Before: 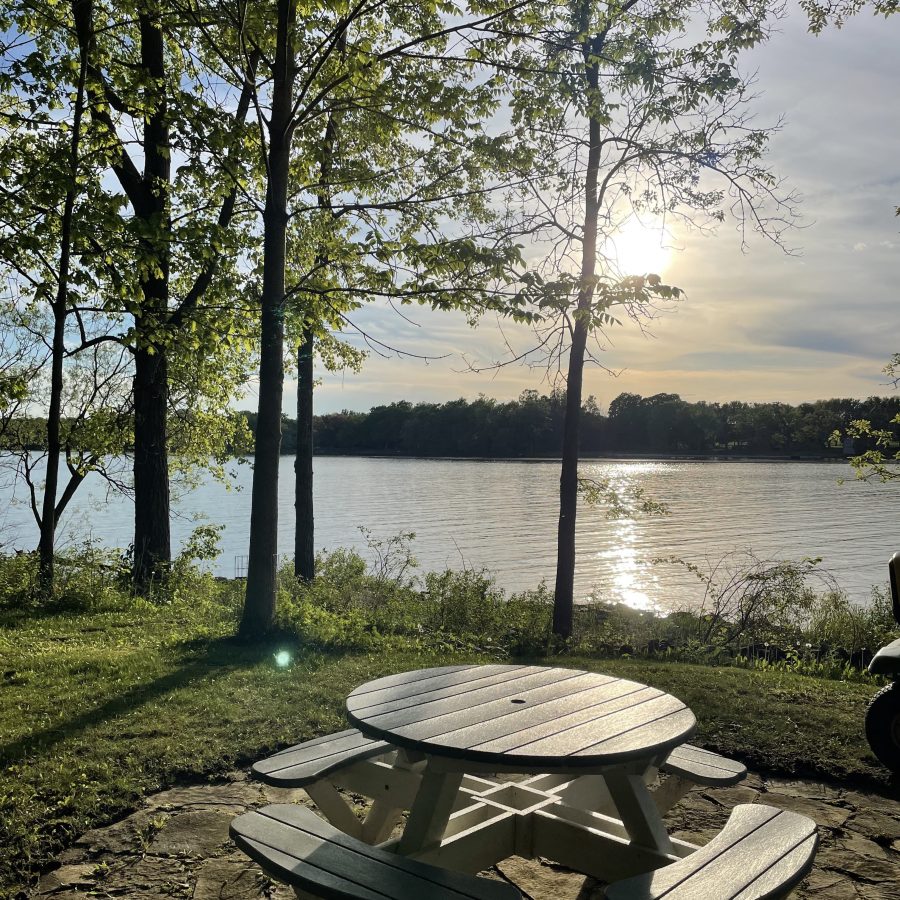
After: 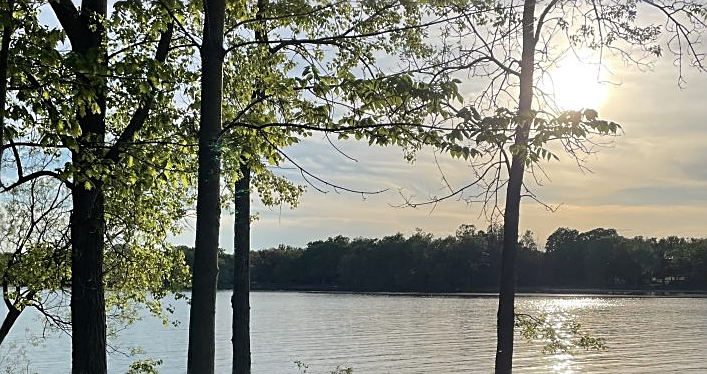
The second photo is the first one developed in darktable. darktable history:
sharpen: on, module defaults
crop: left 7.036%, top 18.398%, right 14.379%, bottom 40.043%
